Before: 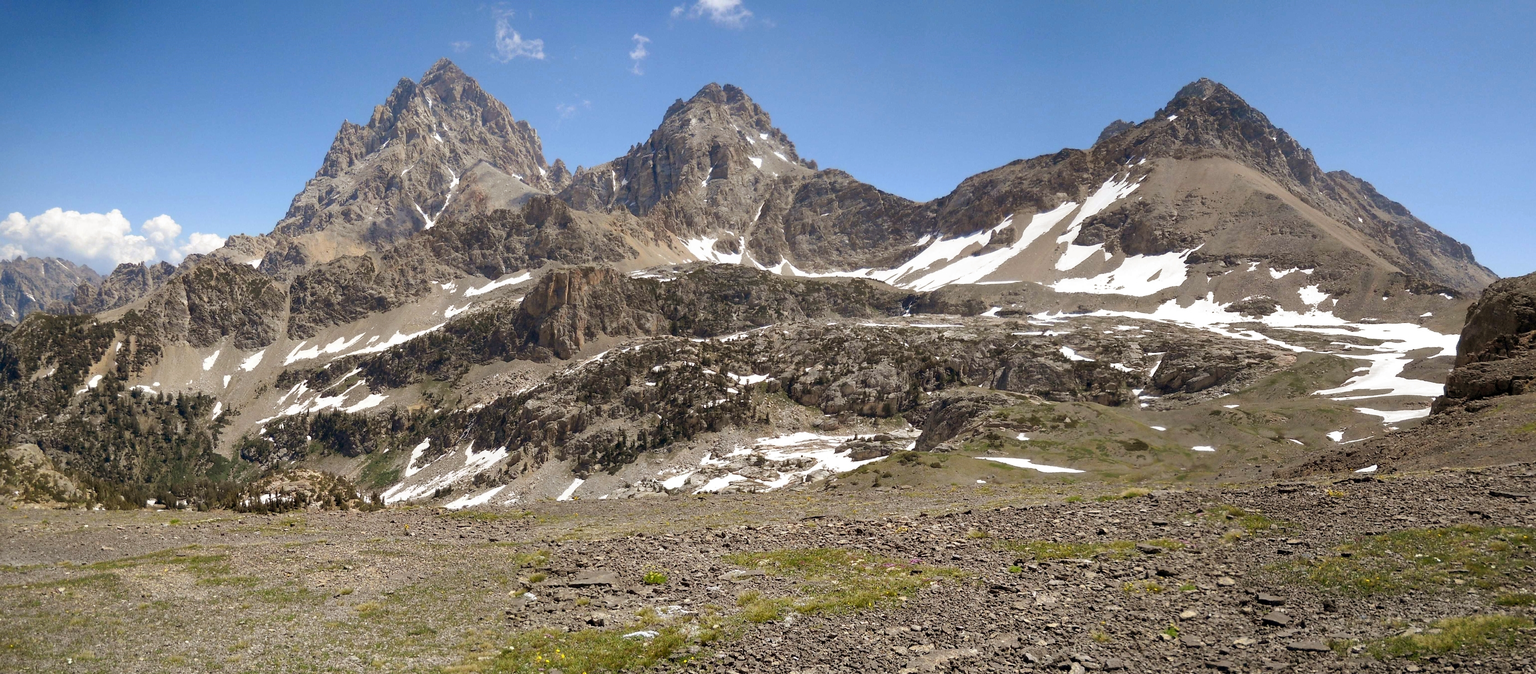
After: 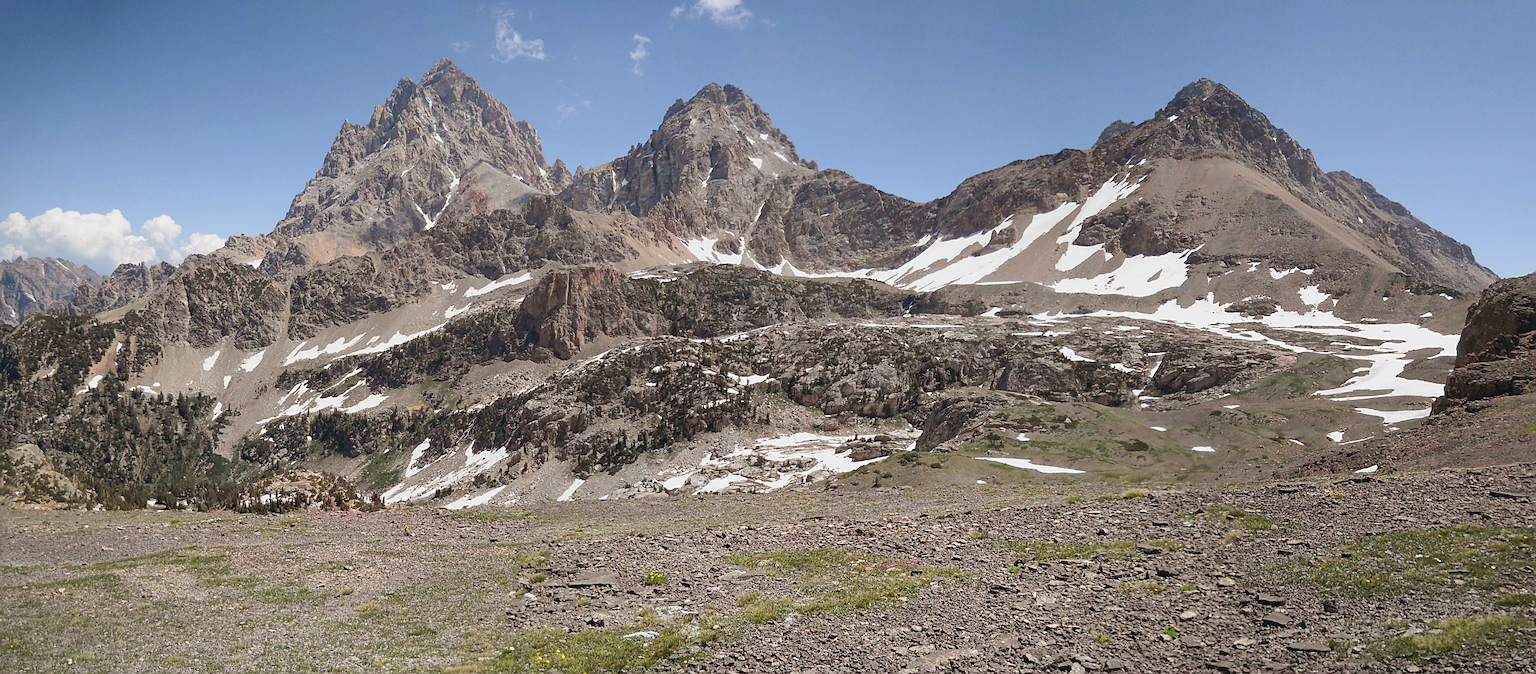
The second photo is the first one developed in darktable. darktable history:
contrast brightness saturation: contrast -0.15, brightness 0.05, saturation -0.12
sharpen: on, module defaults
tone curve: curves: ch0 [(0, 0) (0.227, 0.17) (0.766, 0.774) (1, 1)]; ch1 [(0, 0) (0.114, 0.127) (0.437, 0.452) (0.498, 0.498) (0.529, 0.541) (0.579, 0.589) (1, 1)]; ch2 [(0, 0) (0.233, 0.259) (0.493, 0.492) (0.587, 0.573) (1, 1)], color space Lab, independent channels, preserve colors none
